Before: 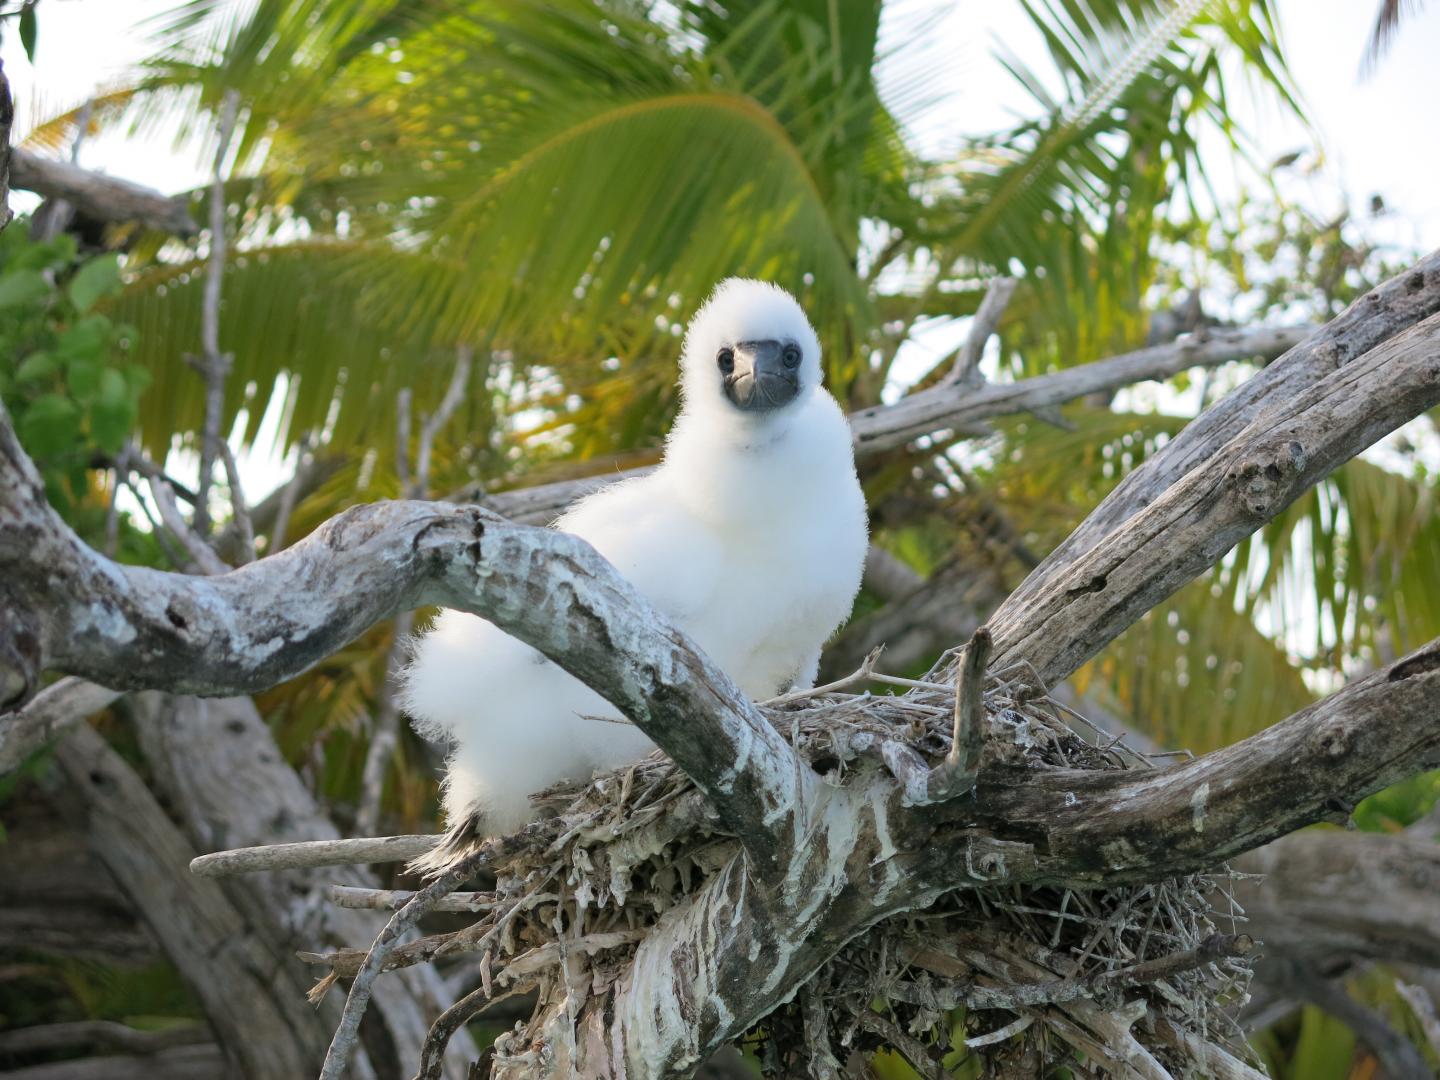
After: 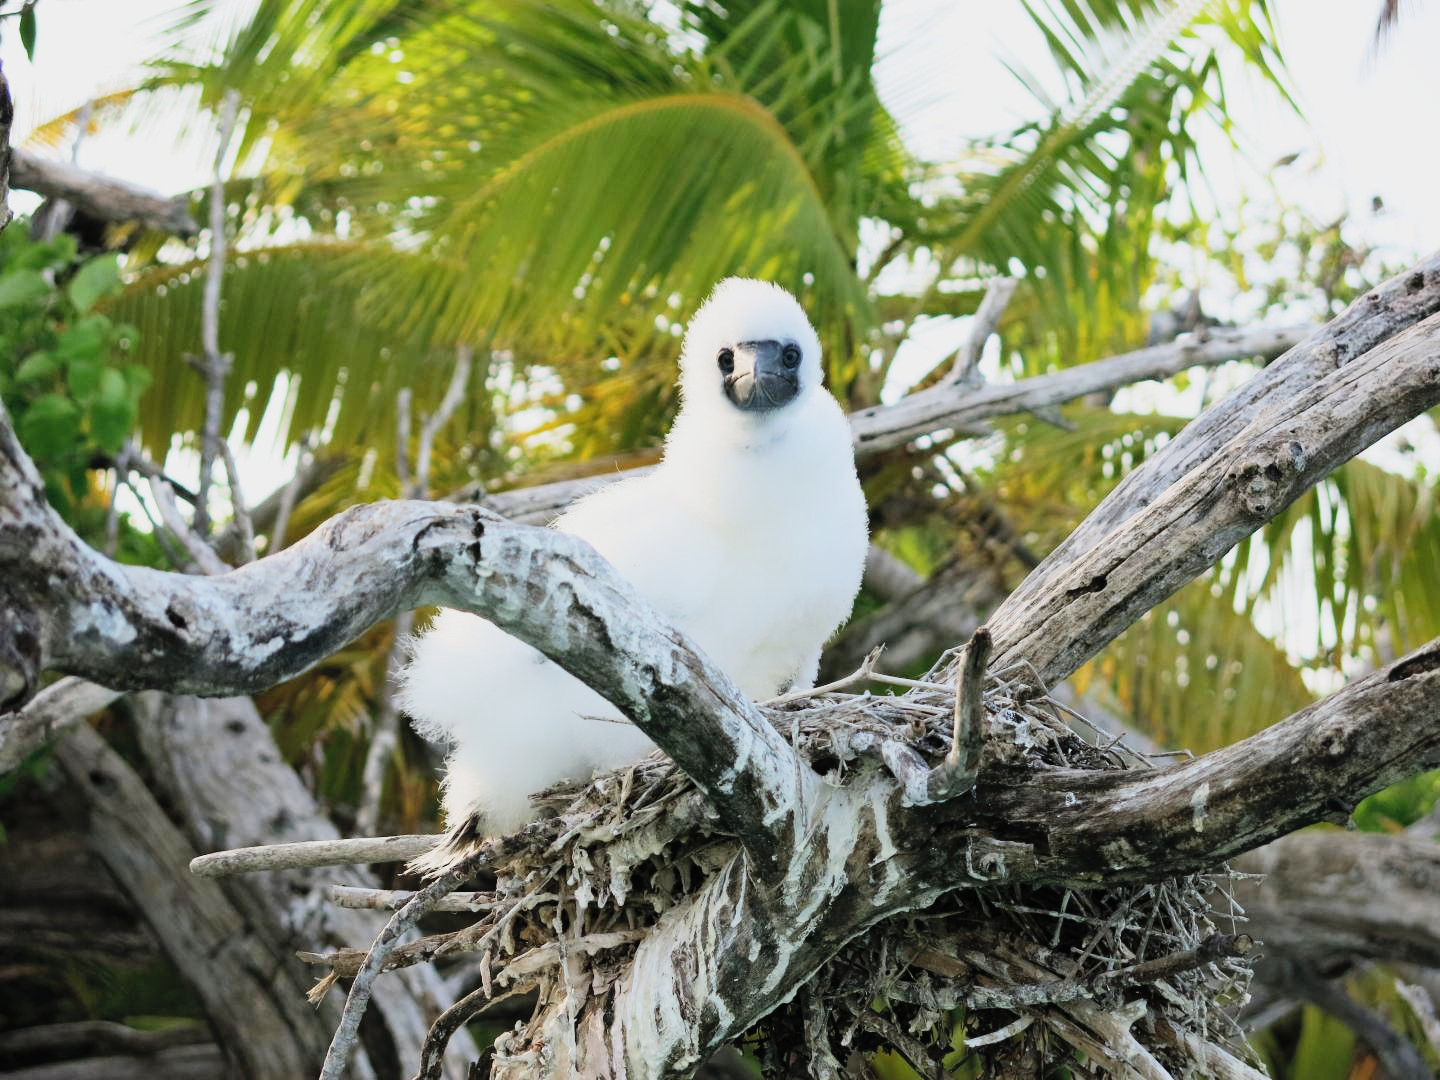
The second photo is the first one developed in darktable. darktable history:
contrast brightness saturation: contrast 0.14, brightness 0.21
sigmoid: contrast 1.7, skew -0.2, preserve hue 0%, red attenuation 0.1, red rotation 0.035, green attenuation 0.1, green rotation -0.017, blue attenuation 0.15, blue rotation -0.052, base primaries Rec2020
